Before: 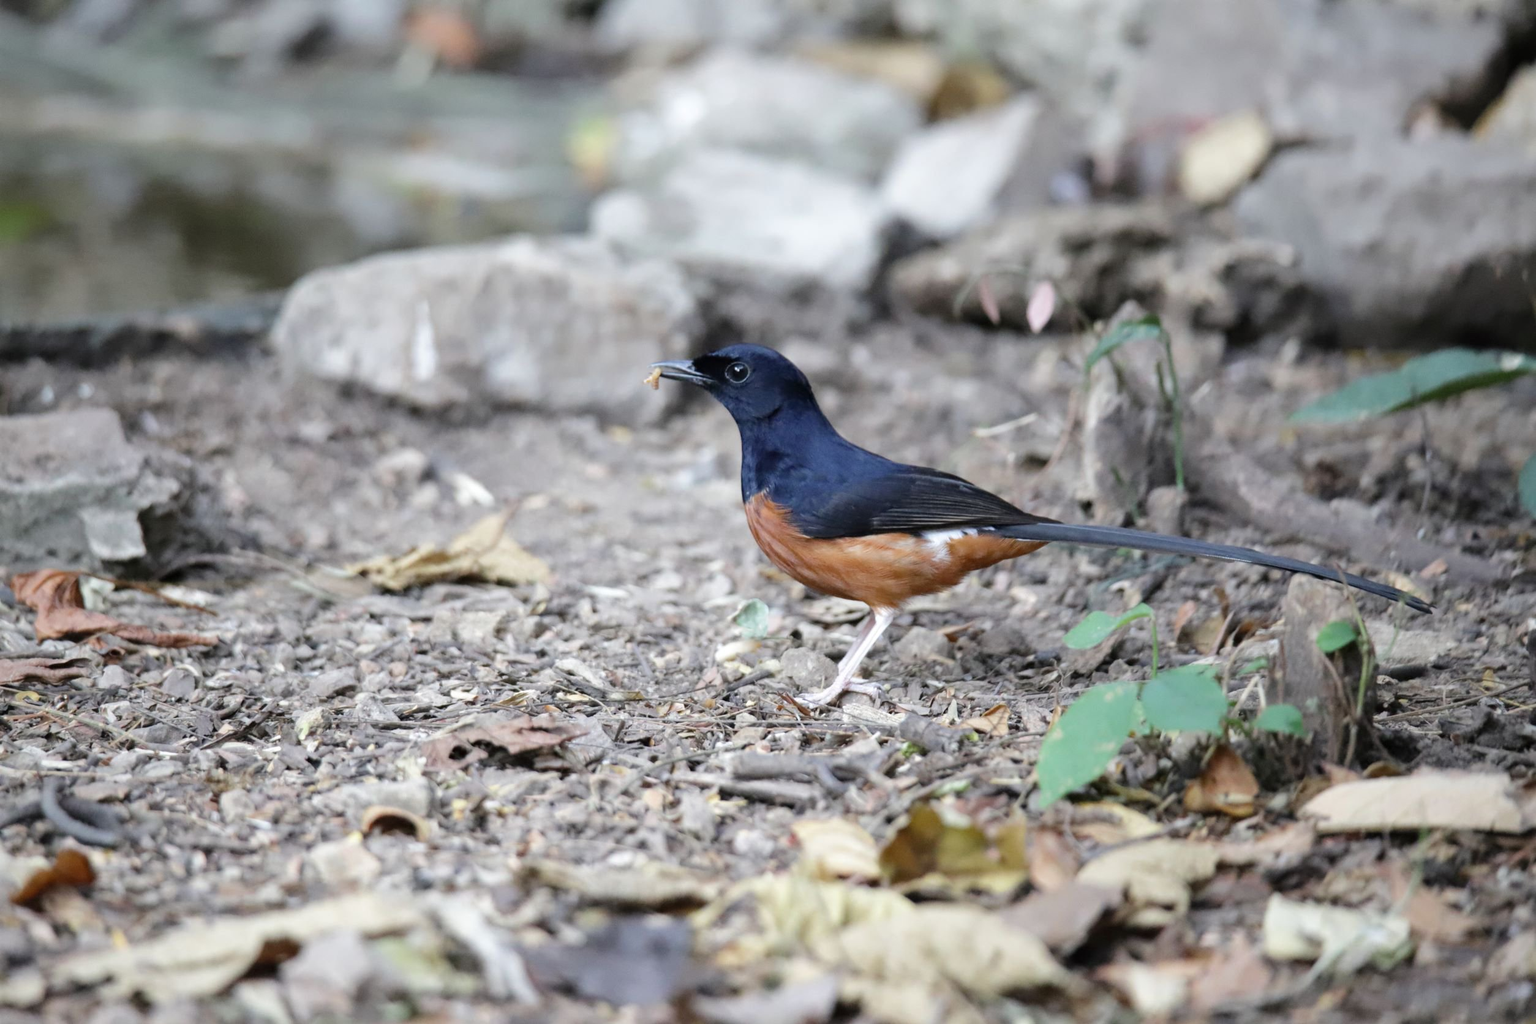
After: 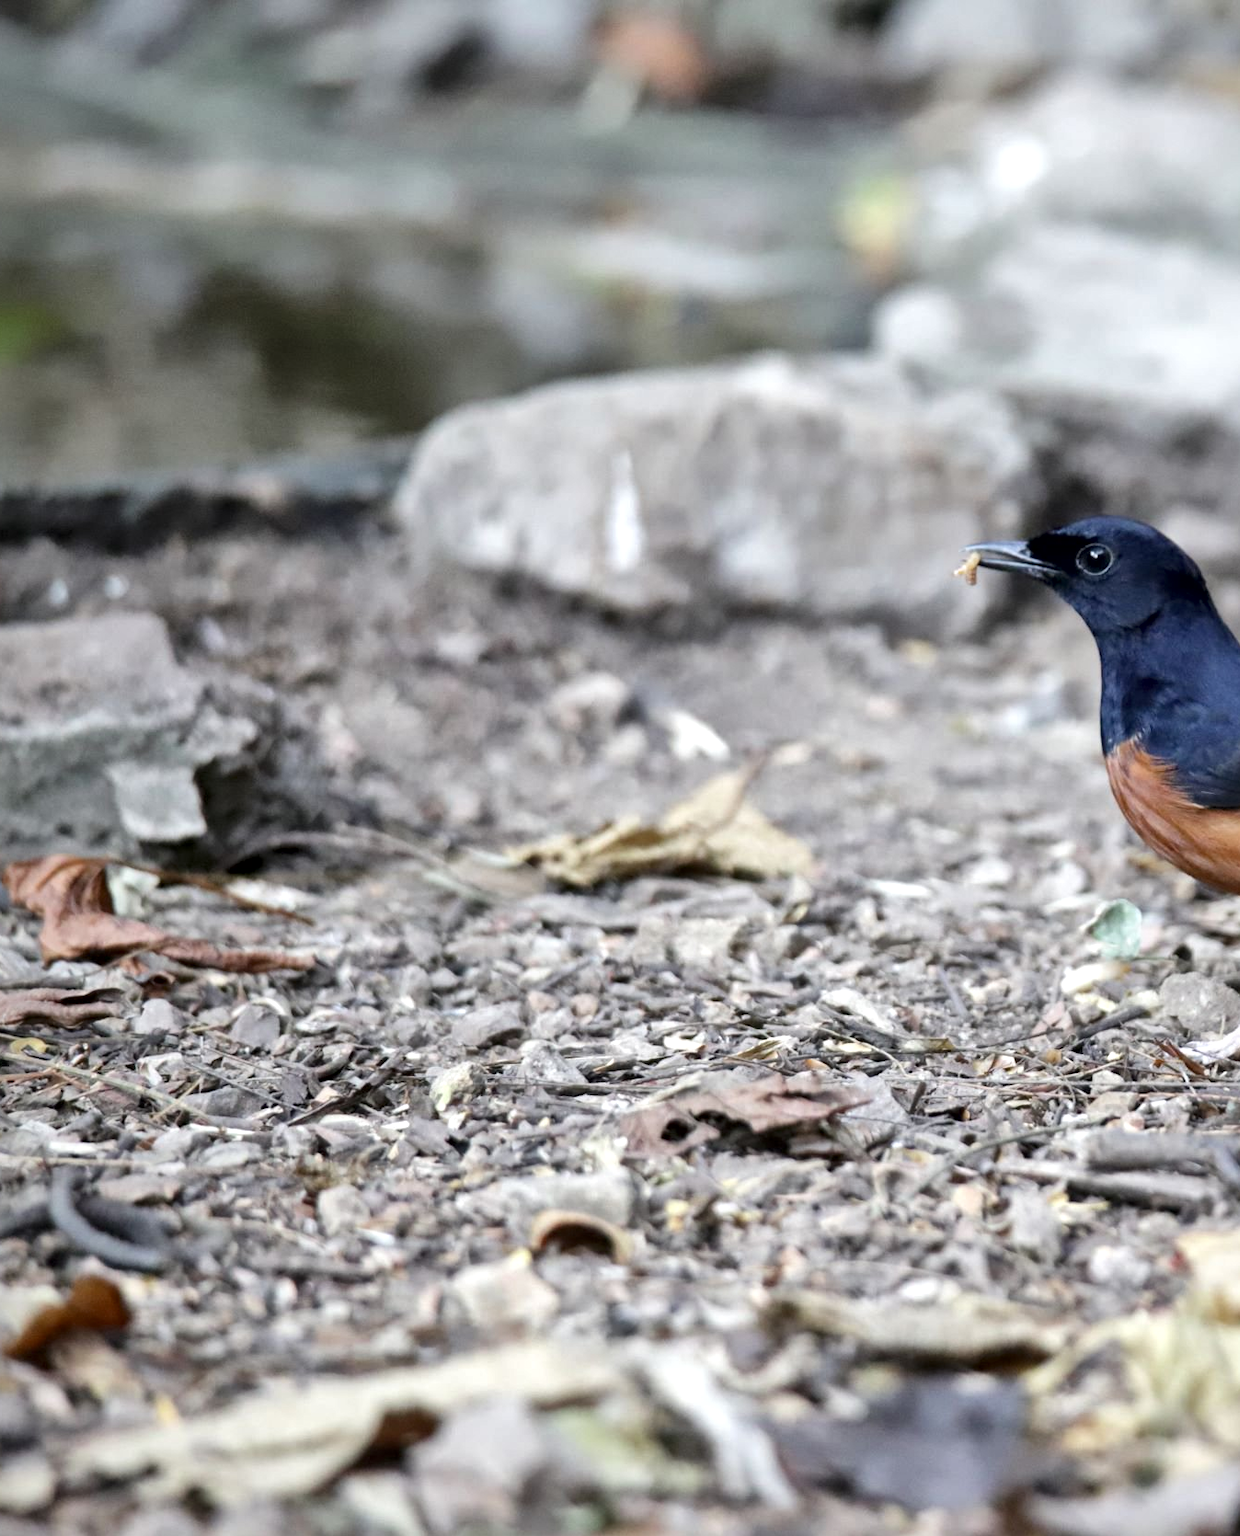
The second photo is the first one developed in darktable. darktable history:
crop: left 0.587%, right 45.588%, bottom 0.086%
local contrast: mode bilateral grid, contrast 50, coarseness 50, detail 150%, midtone range 0.2
